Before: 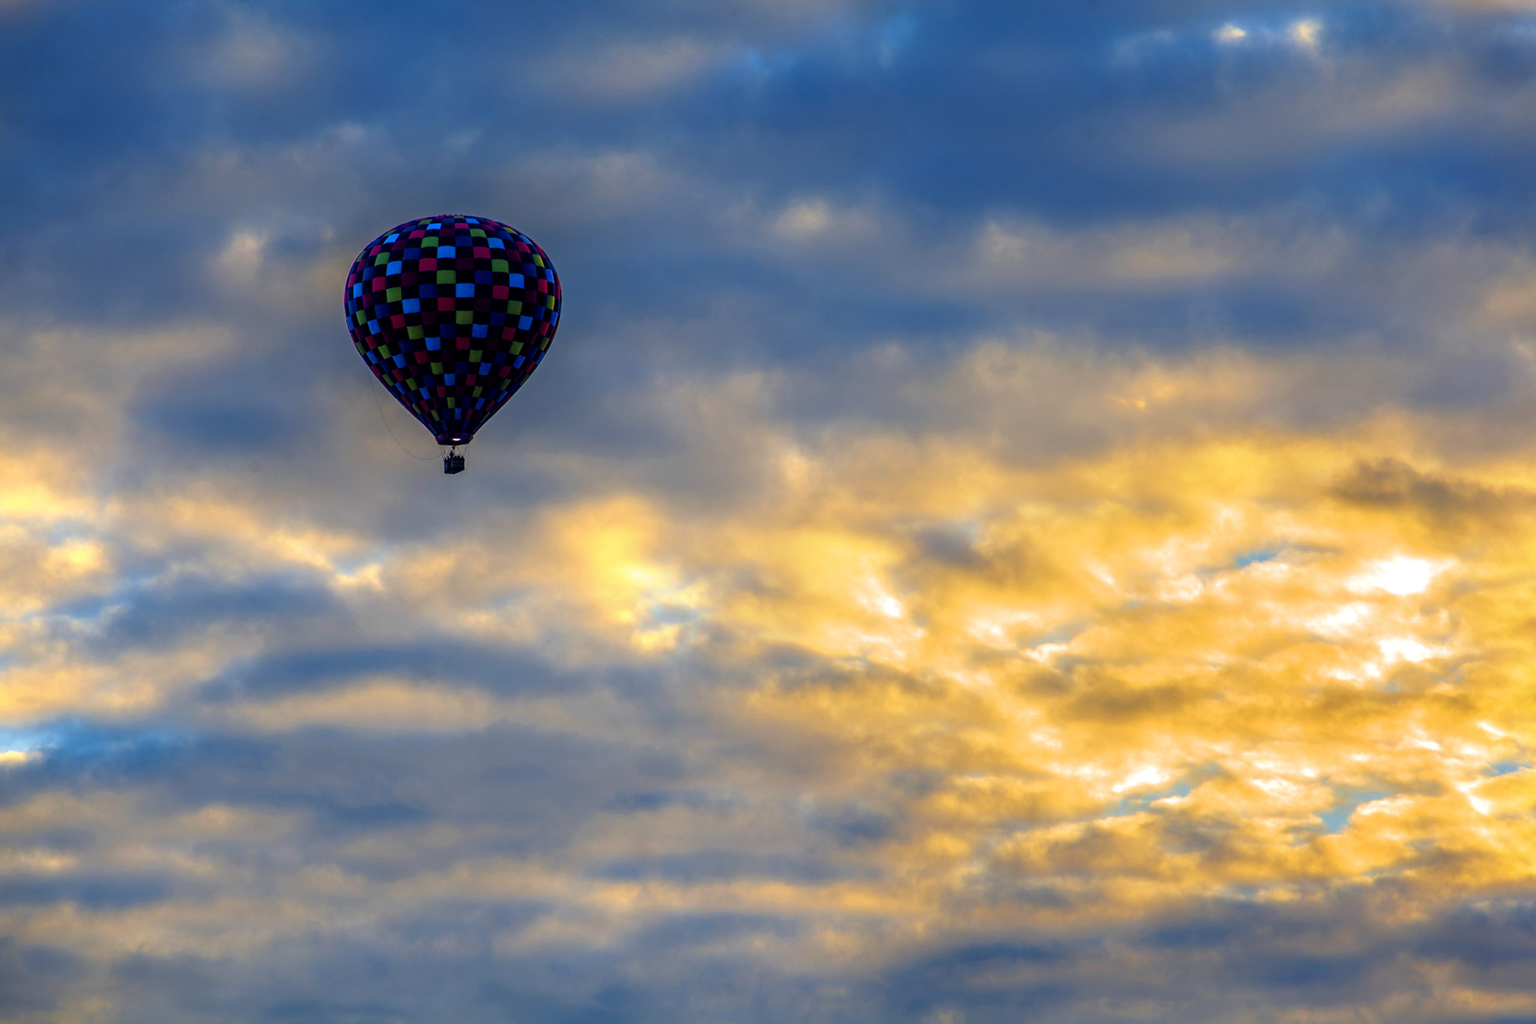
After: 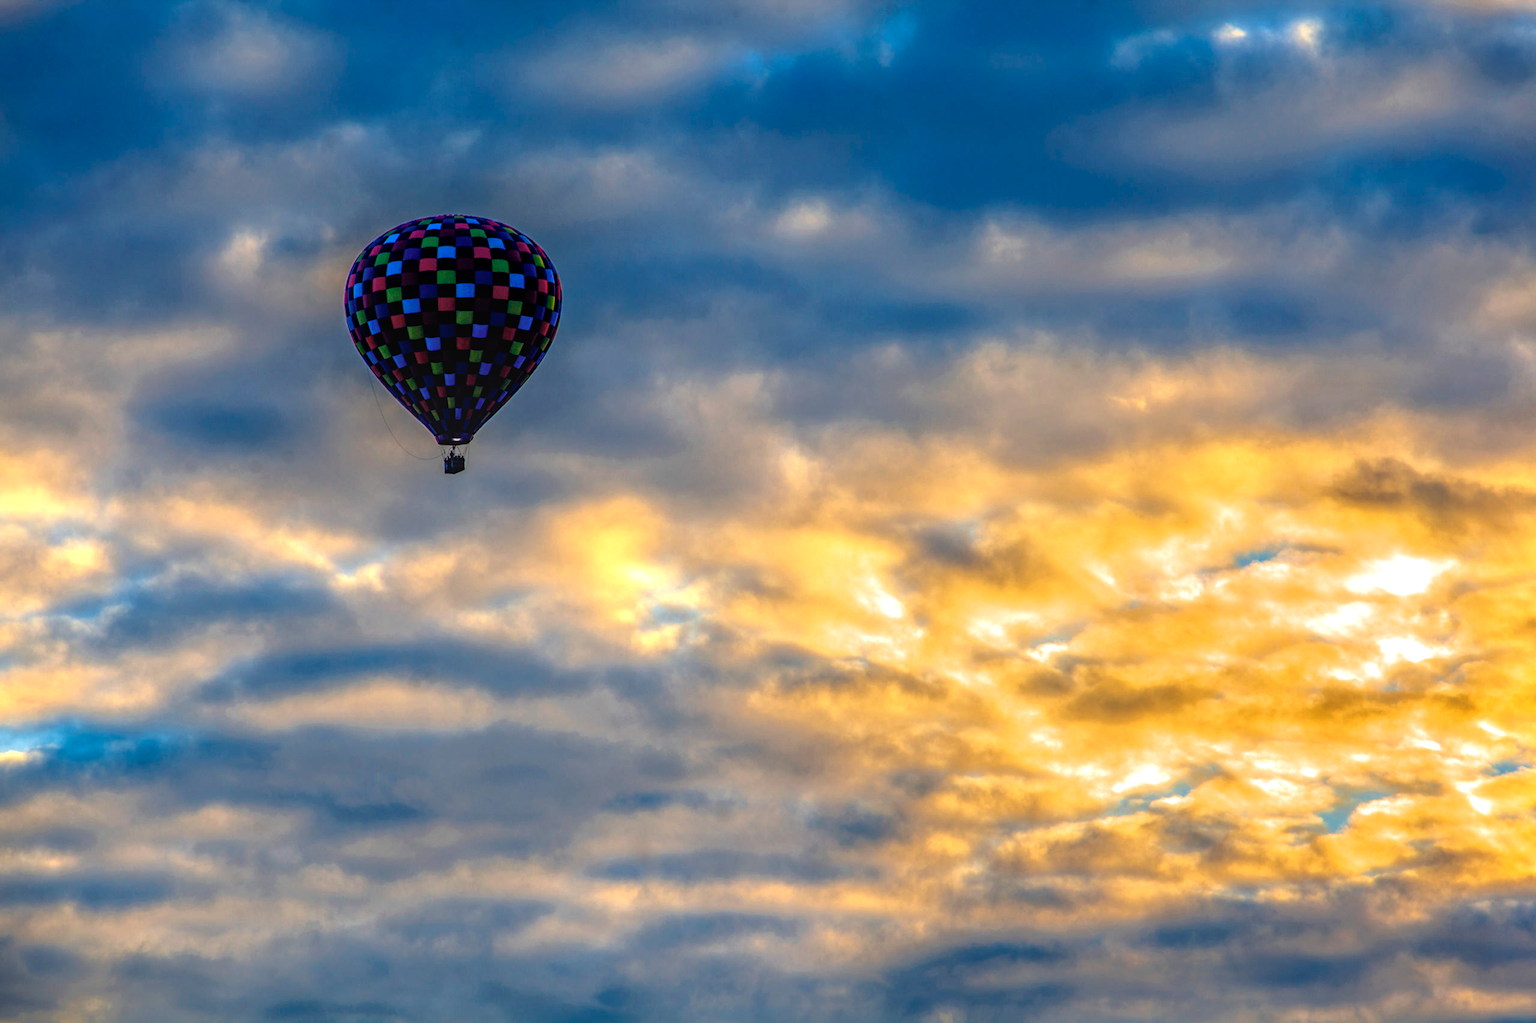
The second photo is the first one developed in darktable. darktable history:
local contrast: highlights 74%, shadows 55%, detail 176%, midtone range 0.207
